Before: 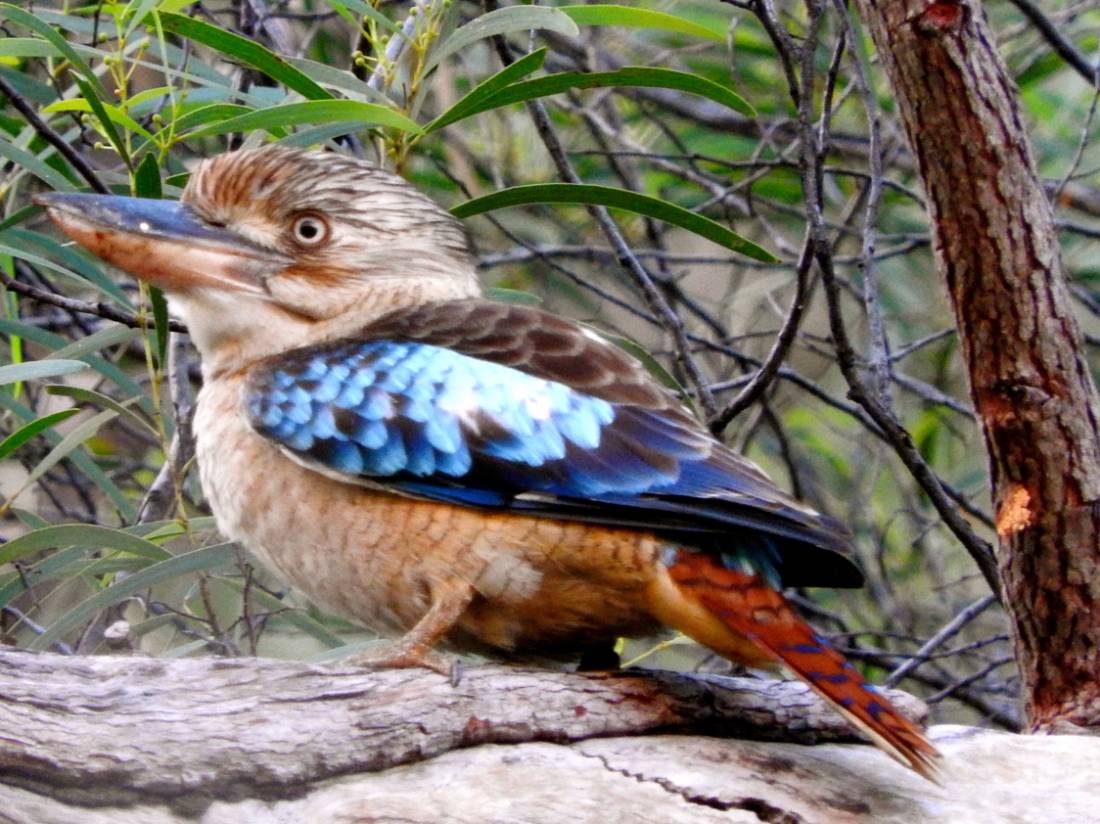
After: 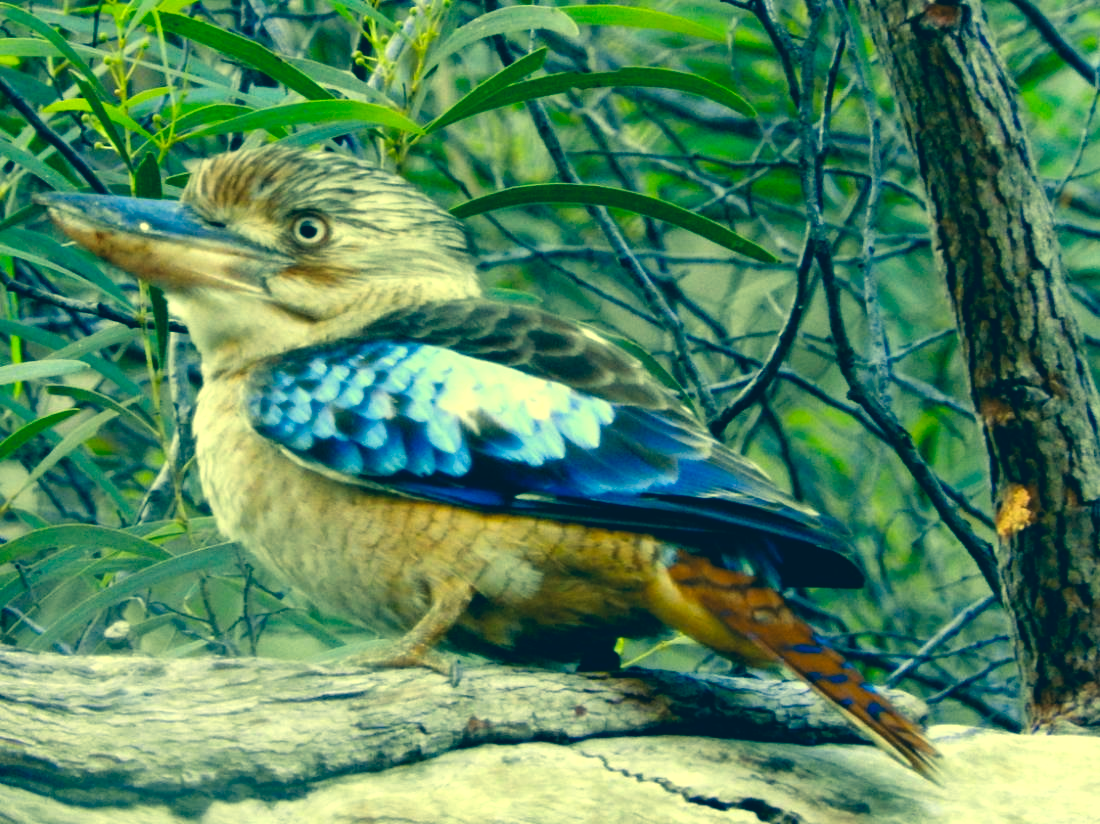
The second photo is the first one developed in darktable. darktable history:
color correction: highlights a* -15.29, highlights b* 39.78, shadows a* -39.61, shadows b* -26.65
exposure: exposure 0.161 EV, compensate exposure bias true, compensate highlight preservation false
